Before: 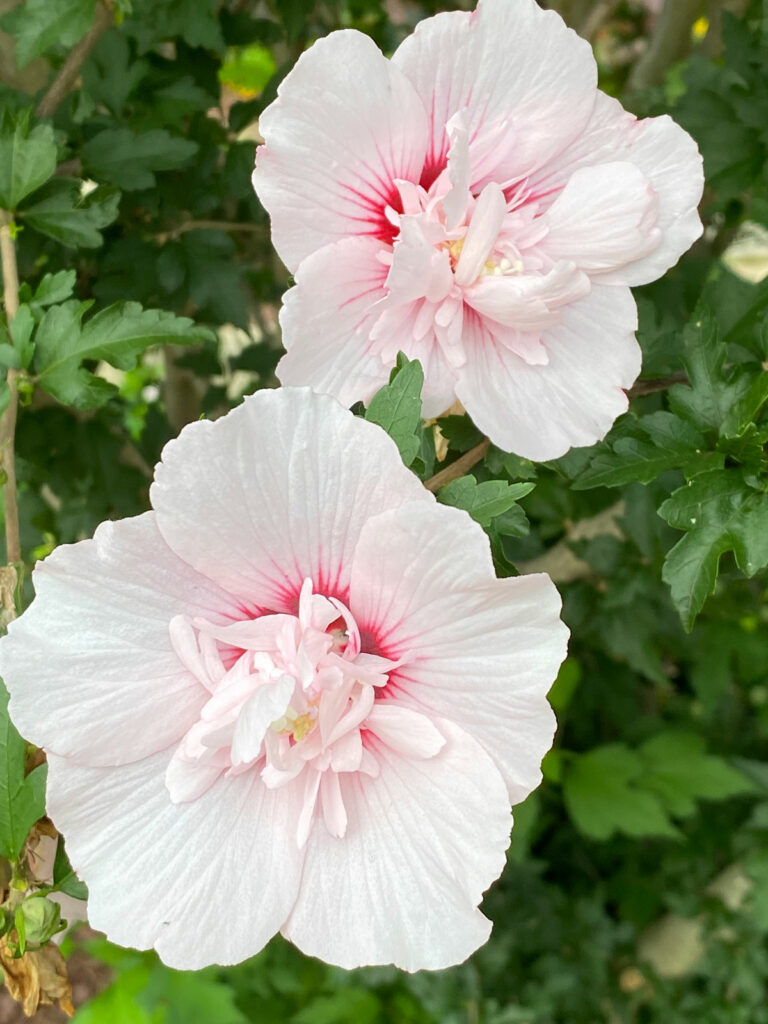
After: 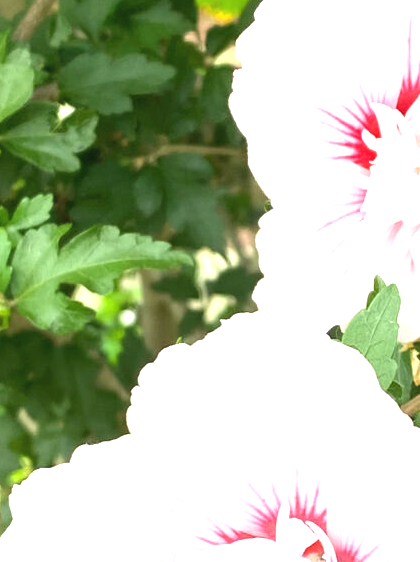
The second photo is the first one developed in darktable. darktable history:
crop and rotate: left 3.047%, top 7.509%, right 42.236%, bottom 37.598%
exposure: black level correction -0.002, exposure 1.115 EV, compensate highlight preservation false
